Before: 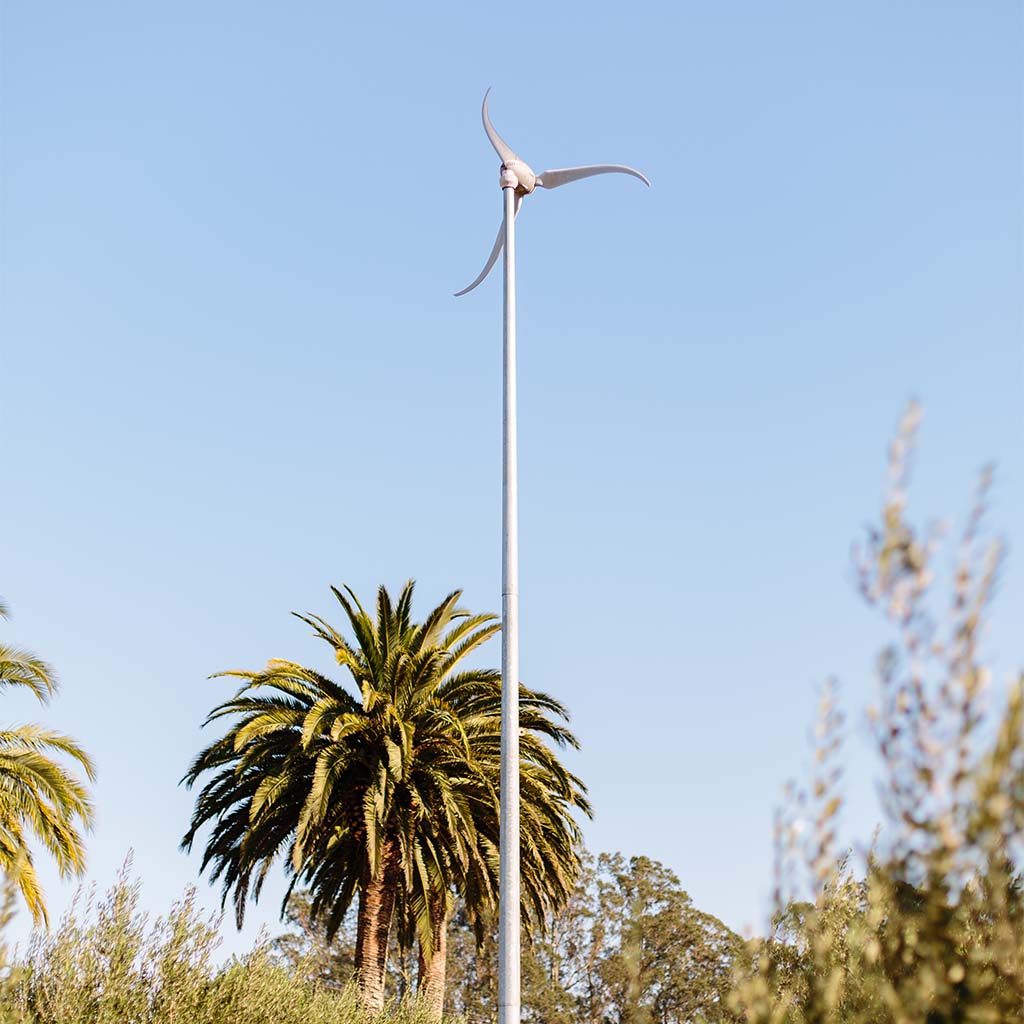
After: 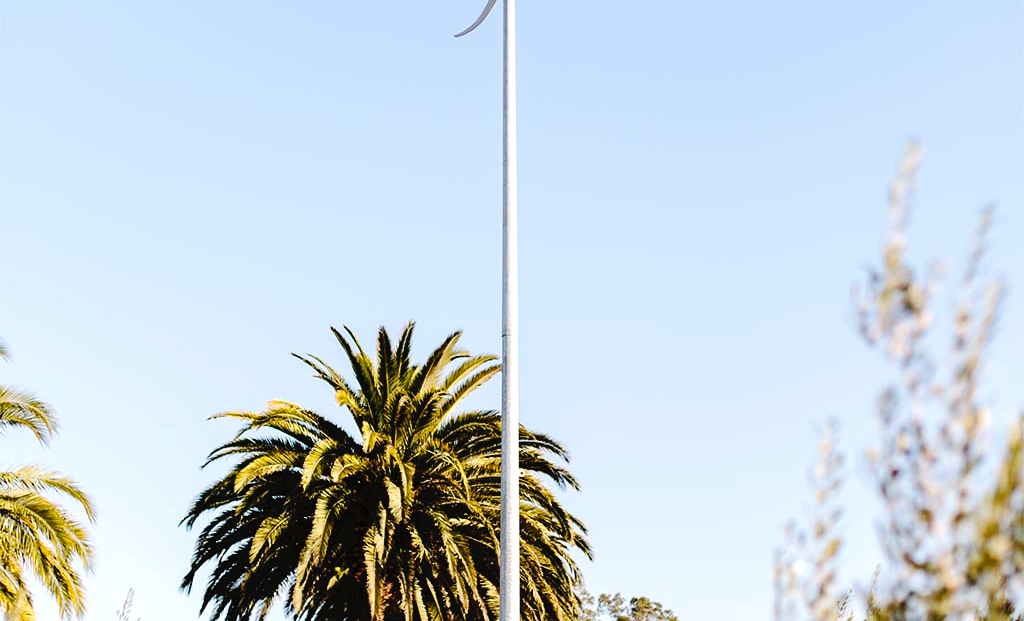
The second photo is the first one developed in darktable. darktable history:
crop and rotate: top 25.357%, bottom 13.942%
tone curve: curves: ch0 [(0, 0) (0.003, 0.035) (0.011, 0.035) (0.025, 0.035) (0.044, 0.046) (0.069, 0.063) (0.1, 0.084) (0.136, 0.123) (0.177, 0.174) (0.224, 0.232) (0.277, 0.304) (0.335, 0.387) (0.399, 0.476) (0.468, 0.566) (0.543, 0.639) (0.623, 0.714) (0.709, 0.776) (0.801, 0.851) (0.898, 0.921) (1, 1)], preserve colors none
color balance: output saturation 98.5%
color balance rgb: shadows lift › luminance -10%, power › luminance -9%, linear chroma grading › global chroma 10%, global vibrance 10%, contrast 15%, saturation formula JzAzBz (2021)
